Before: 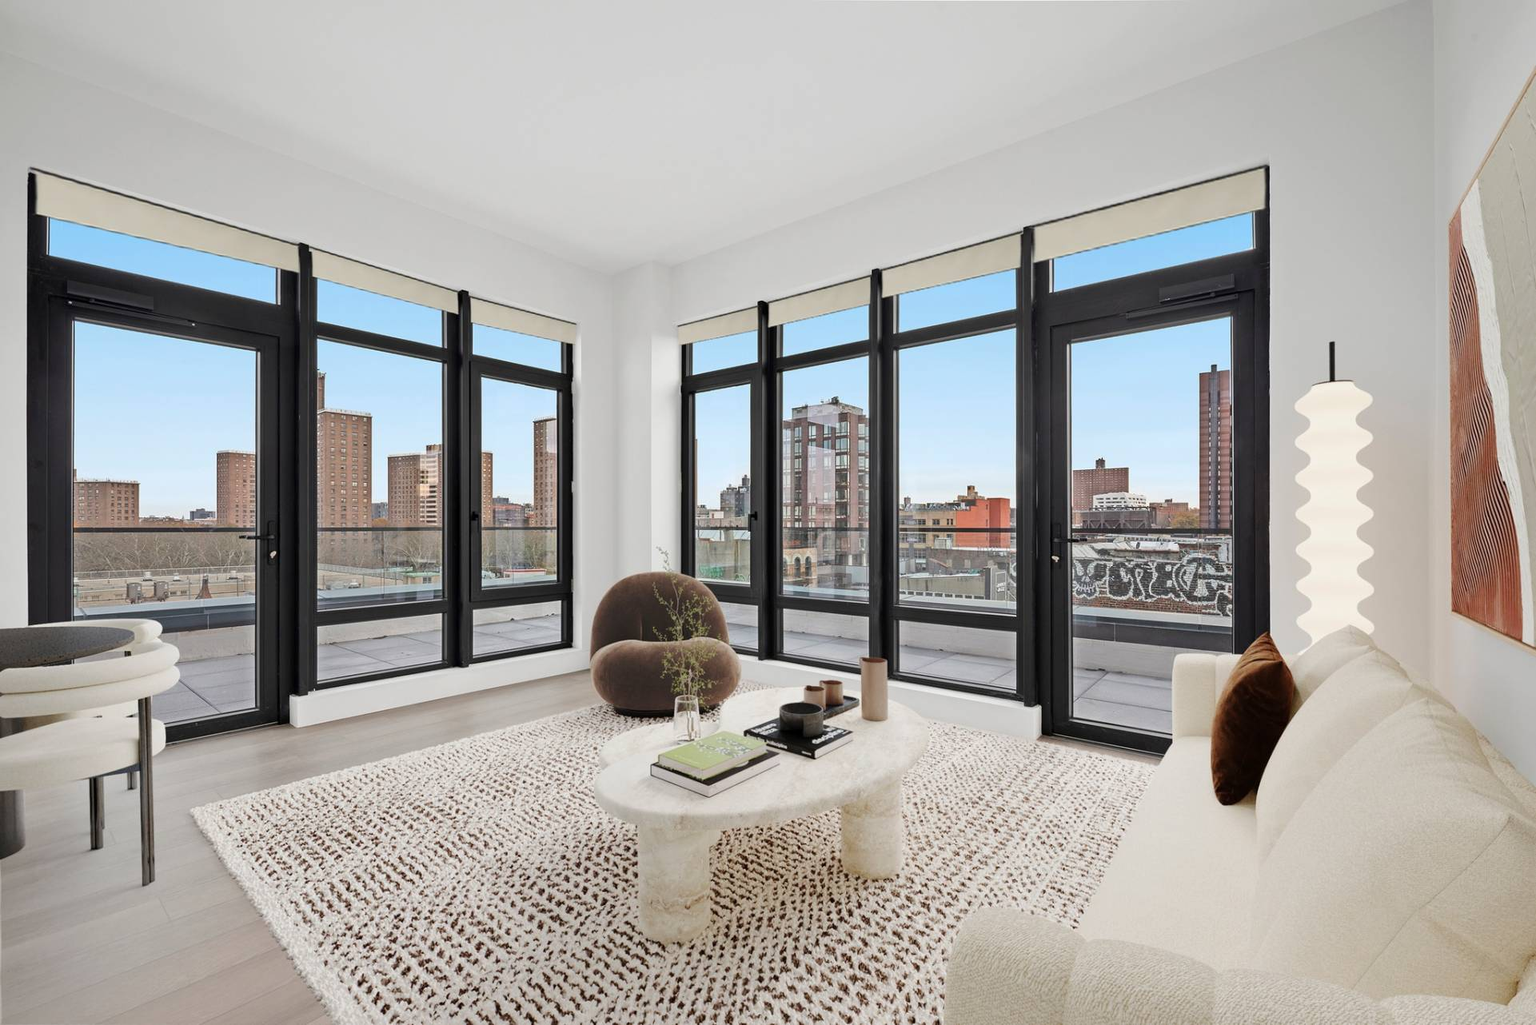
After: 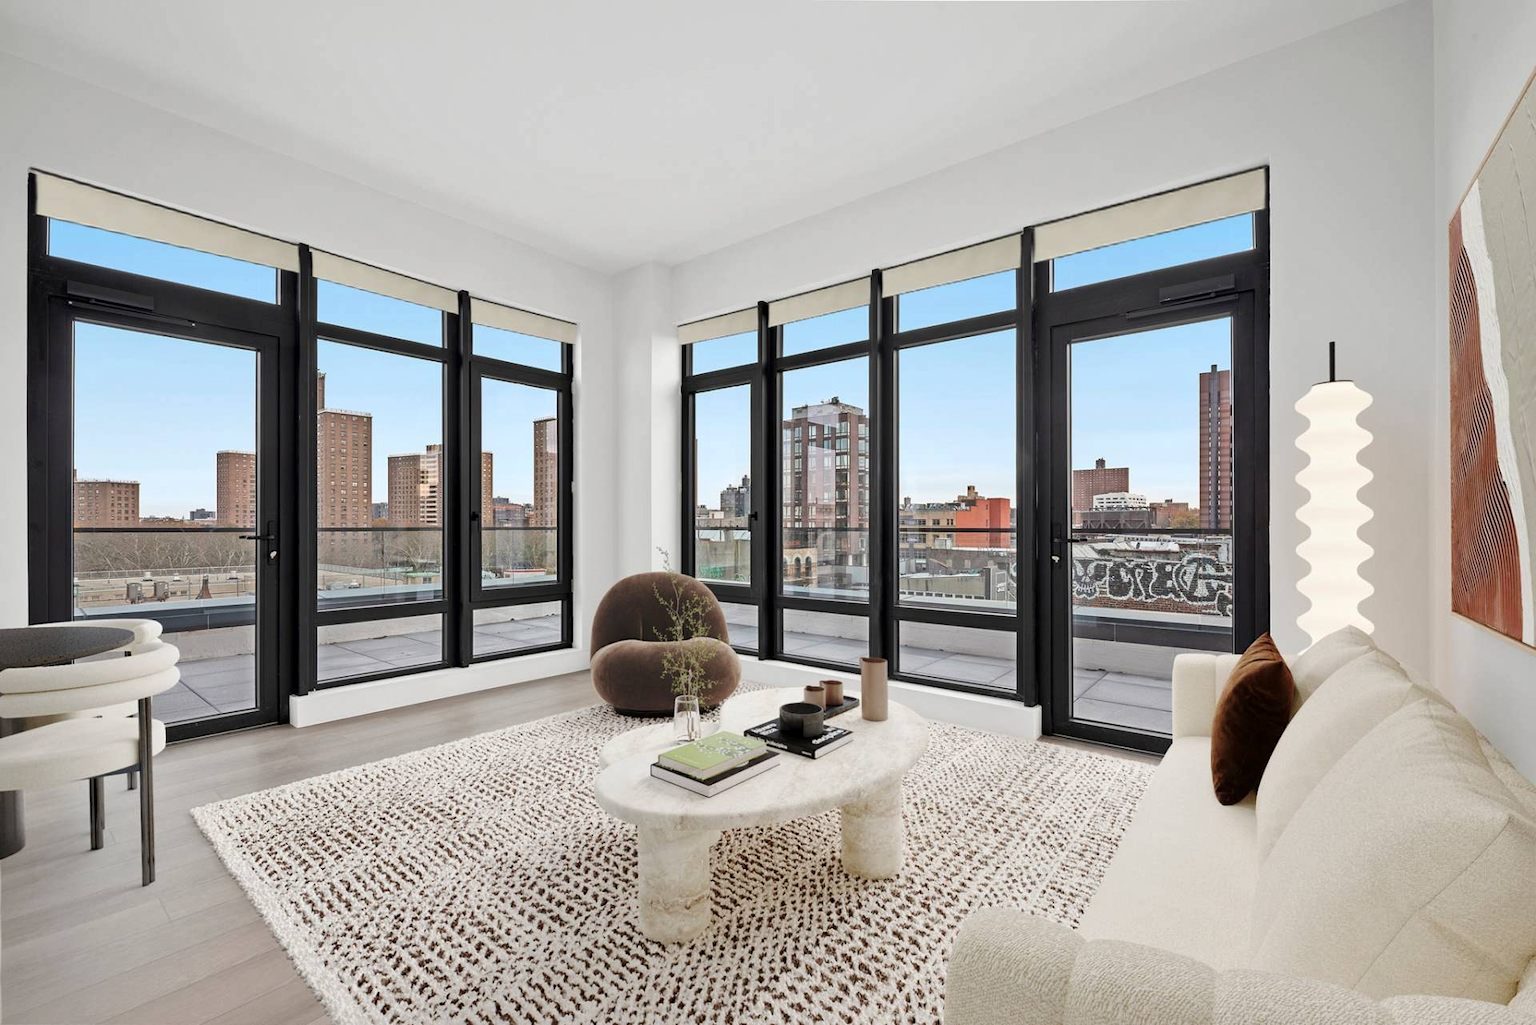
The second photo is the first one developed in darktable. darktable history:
local contrast: mode bilateral grid, contrast 19, coarseness 49, detail 132%, midtone range 0.2
